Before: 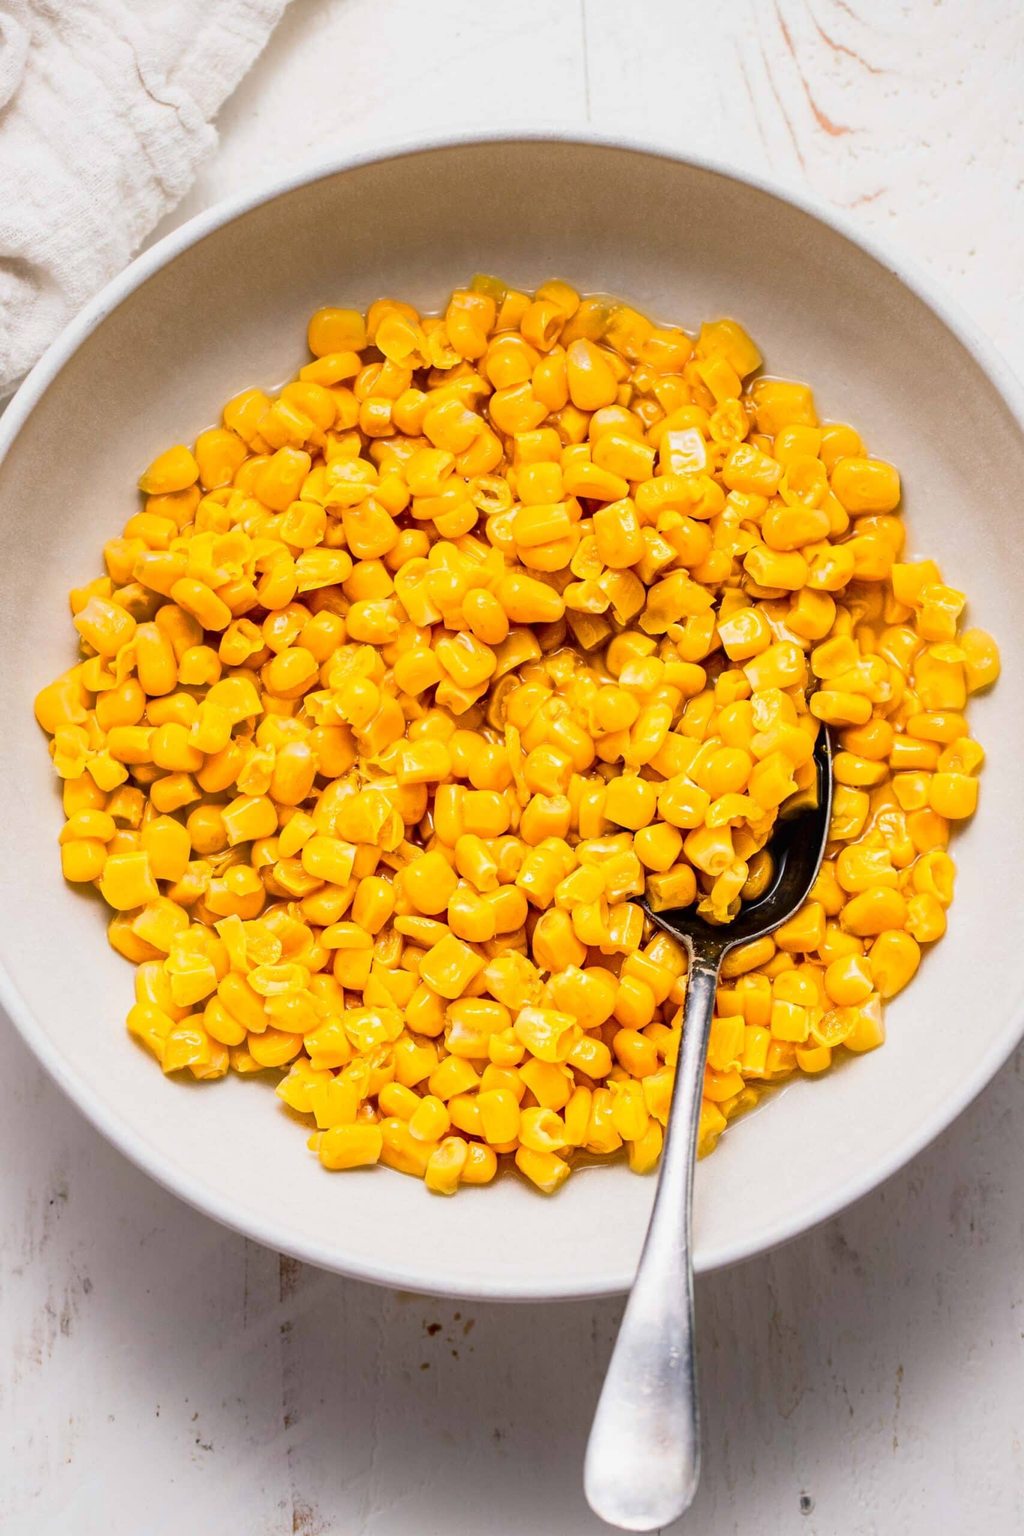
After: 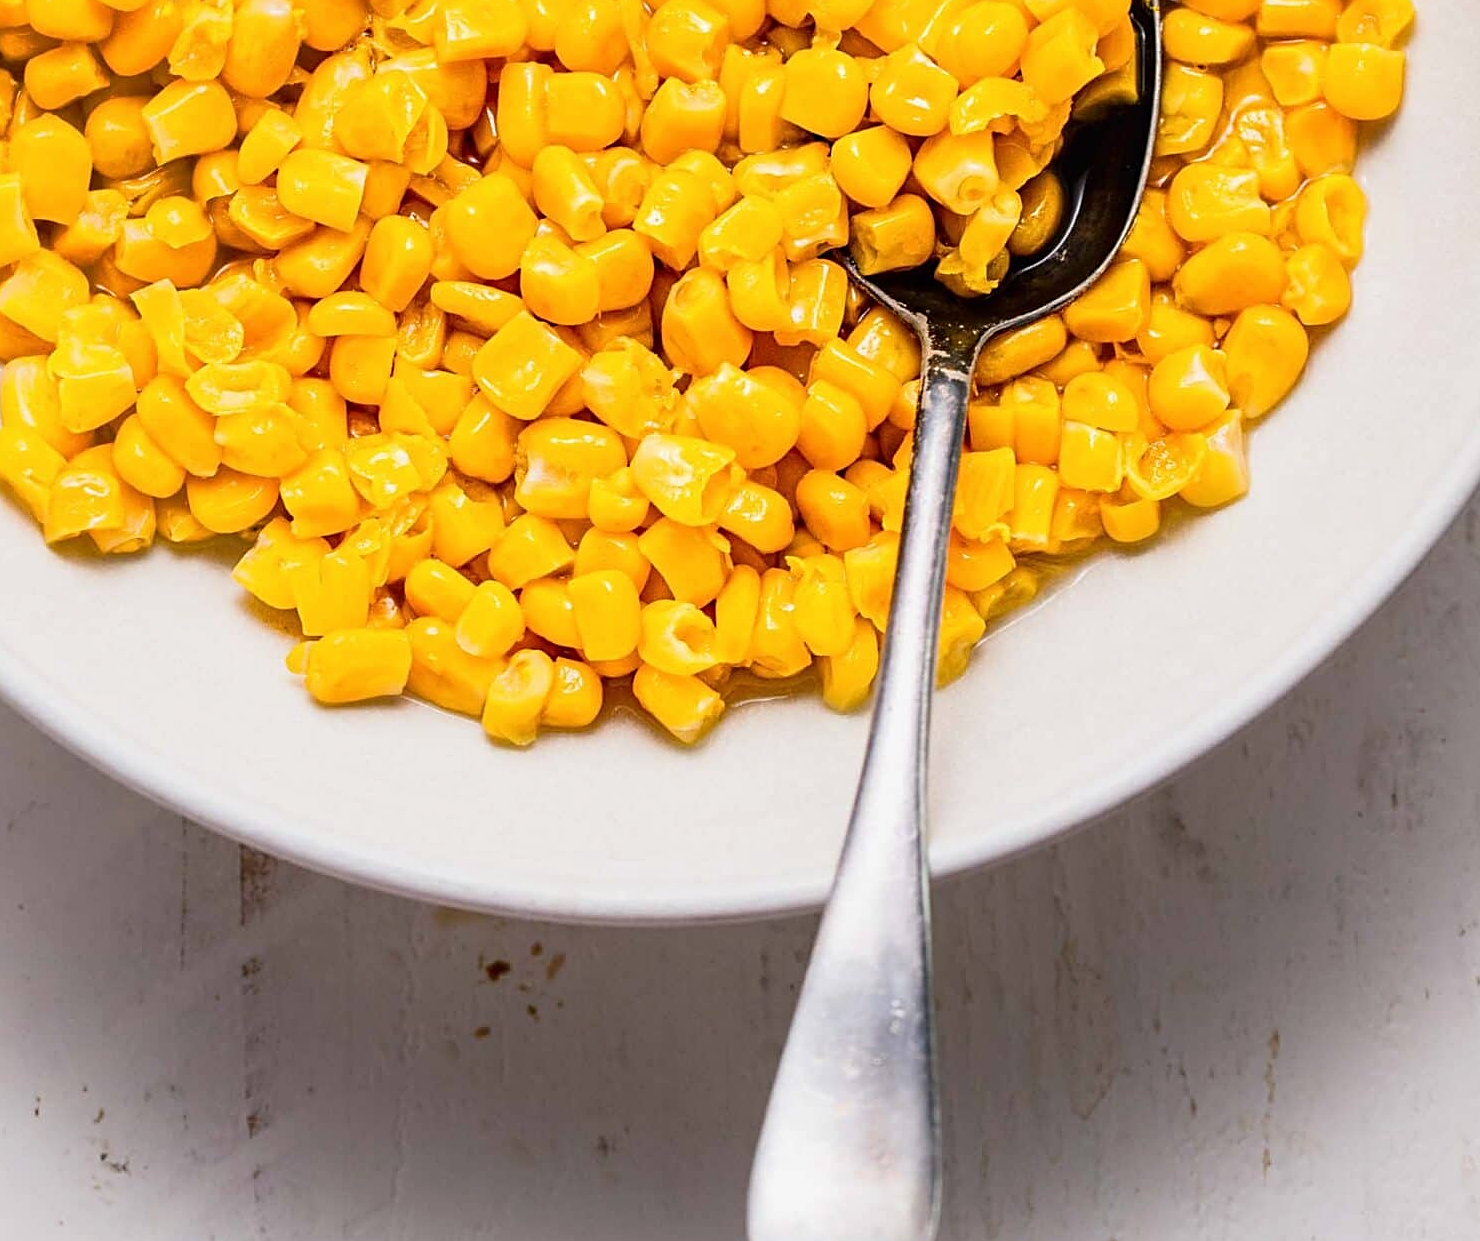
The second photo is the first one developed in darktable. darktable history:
sharpen: on, module defaults
crop and rotate: left 13.264%, top 48.658%, bottom 2.864%
base curve: curves: ch0 [(0, 0) (0.283, 0.295) (1, 1)], preserve colors none
